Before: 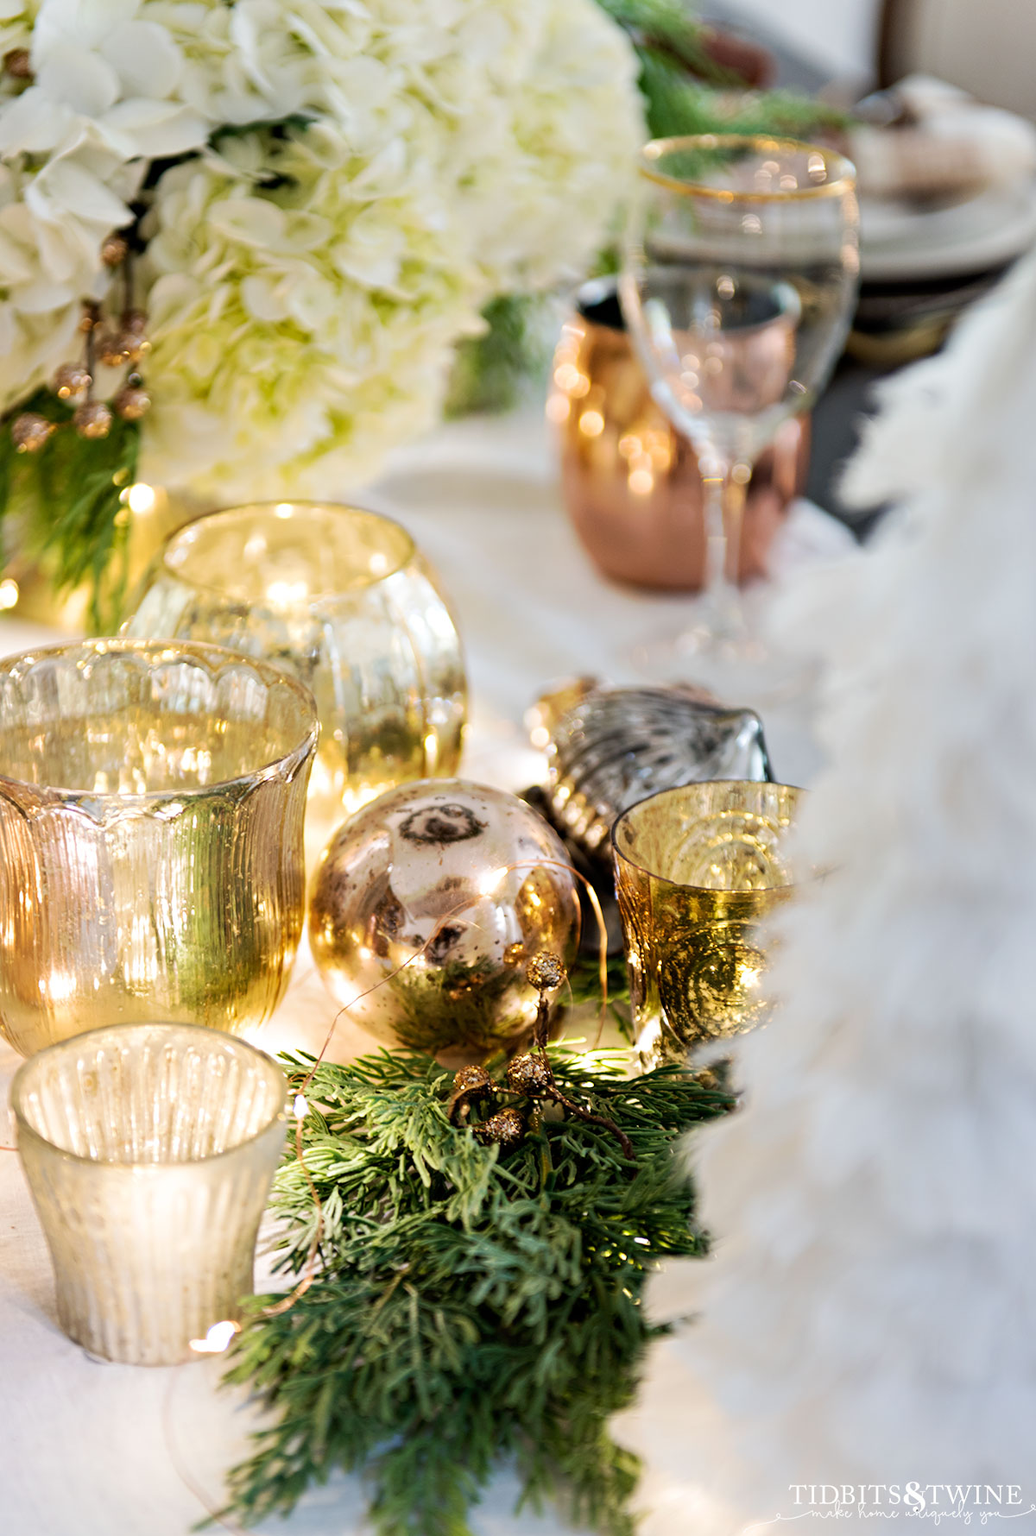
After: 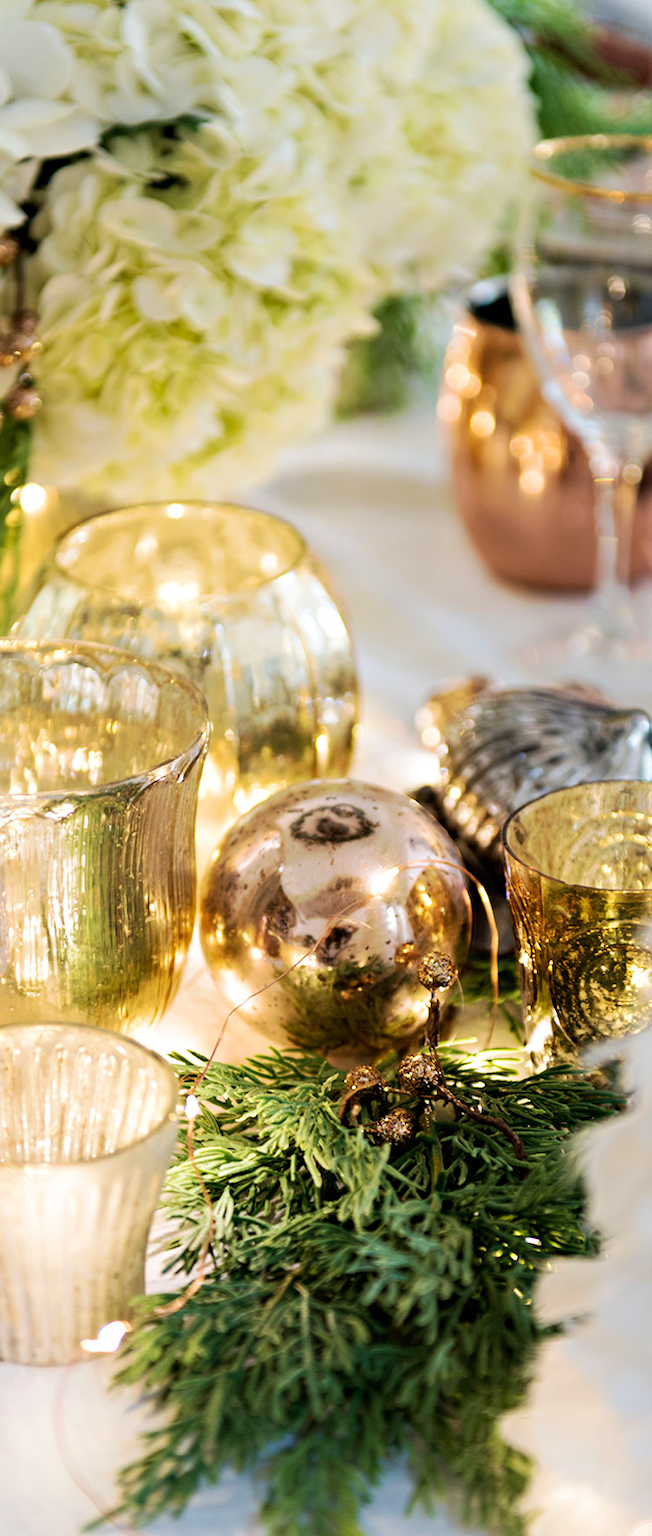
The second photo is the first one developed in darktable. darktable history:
crop: left 10.52%, right 26.452%
velvia: on, module defaults
